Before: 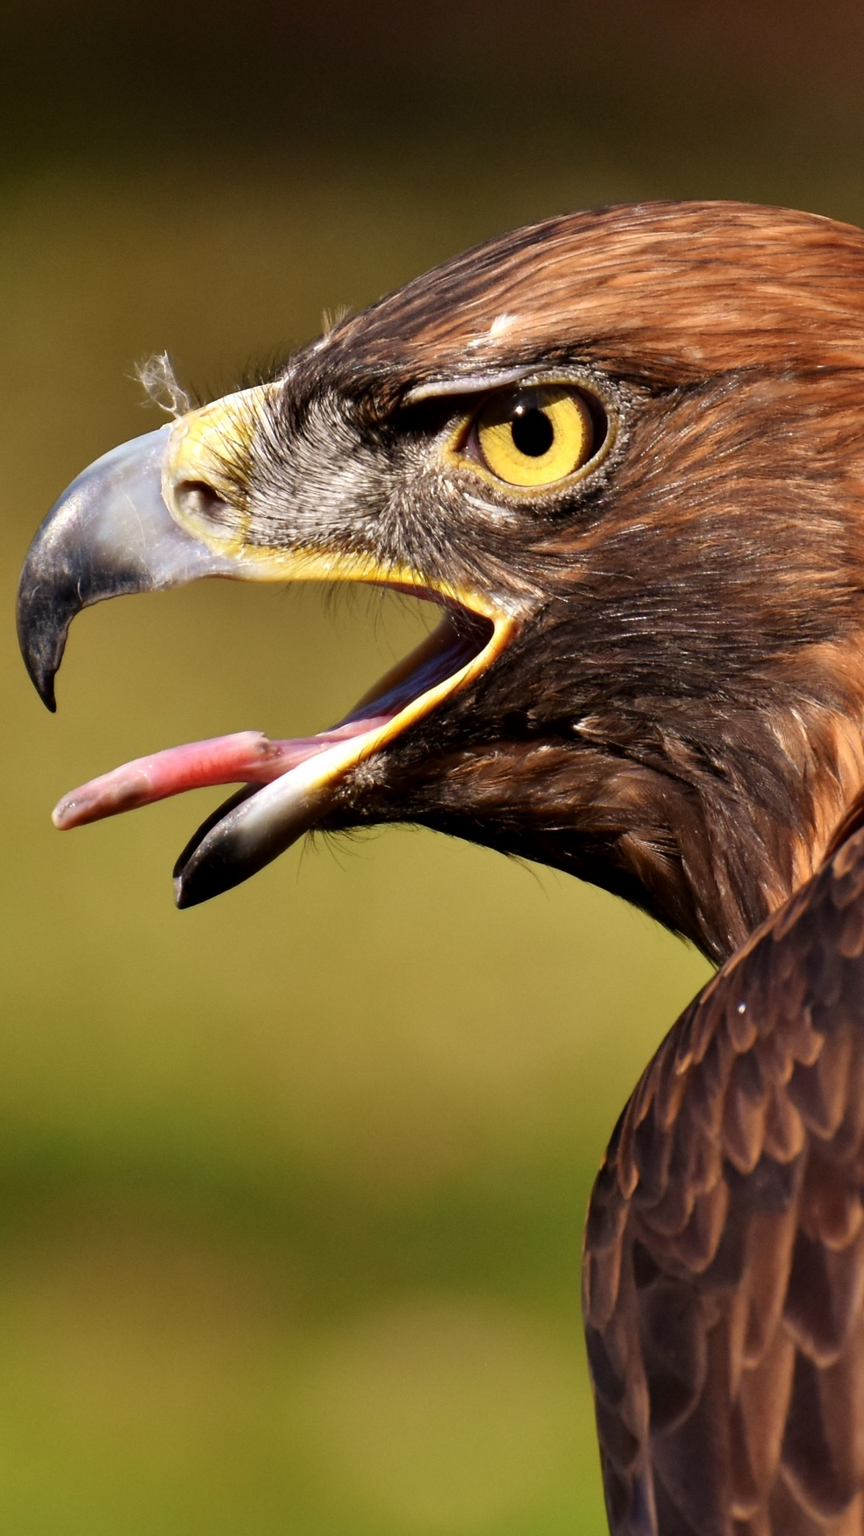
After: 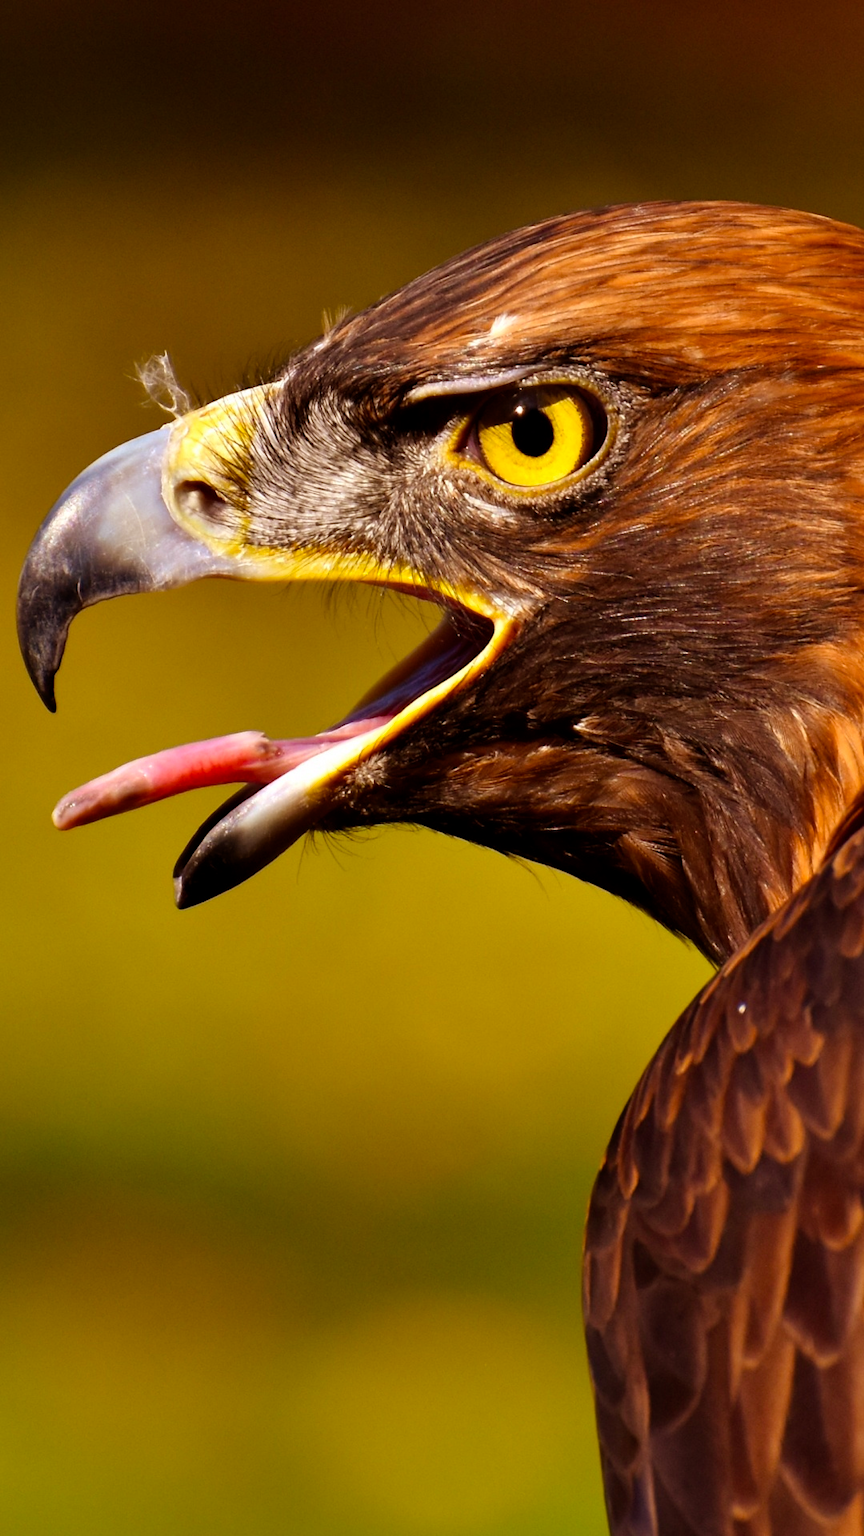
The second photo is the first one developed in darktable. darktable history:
rgb levels: mode RGB, independent channels, levels [[0, 0.5, 1], [0, 0.521, 1], [0, 0.536, 1]]
color balance rgb: perceptual saturation grading › global saturation 20%, global vibrance 20%
